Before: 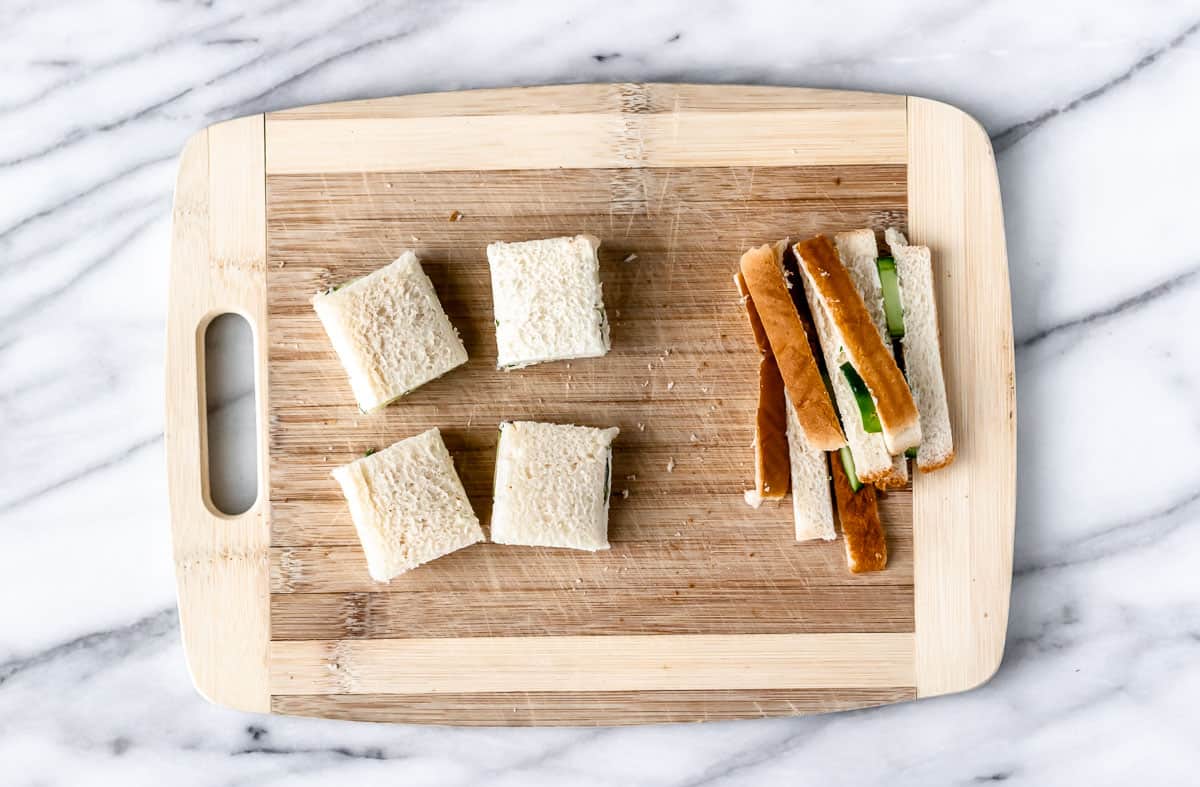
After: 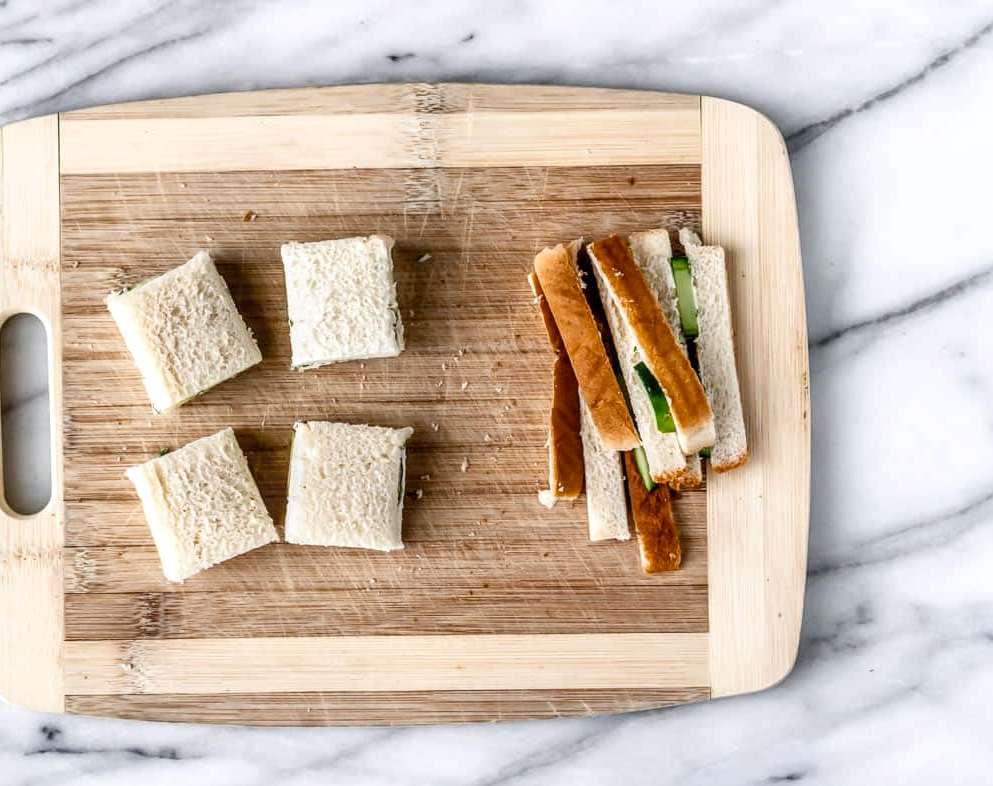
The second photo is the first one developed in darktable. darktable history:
local contrast: on, module defaults
crop: left 17.242%, bottom 0.021%
